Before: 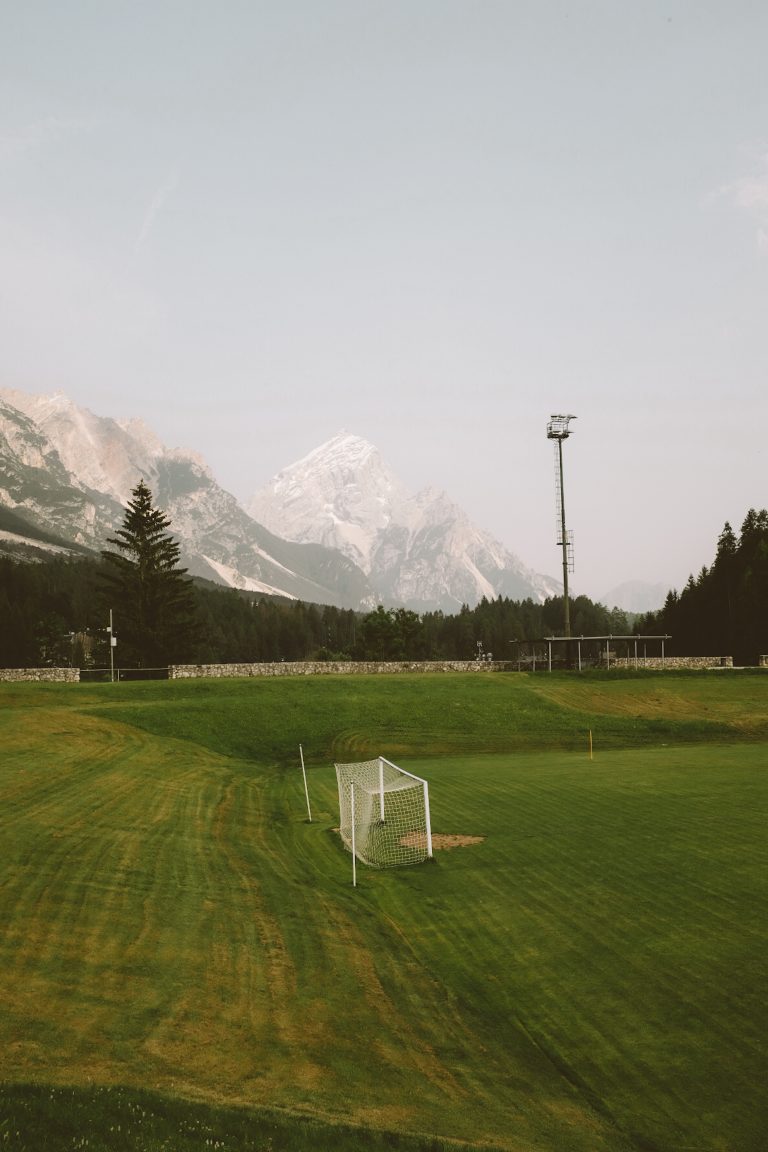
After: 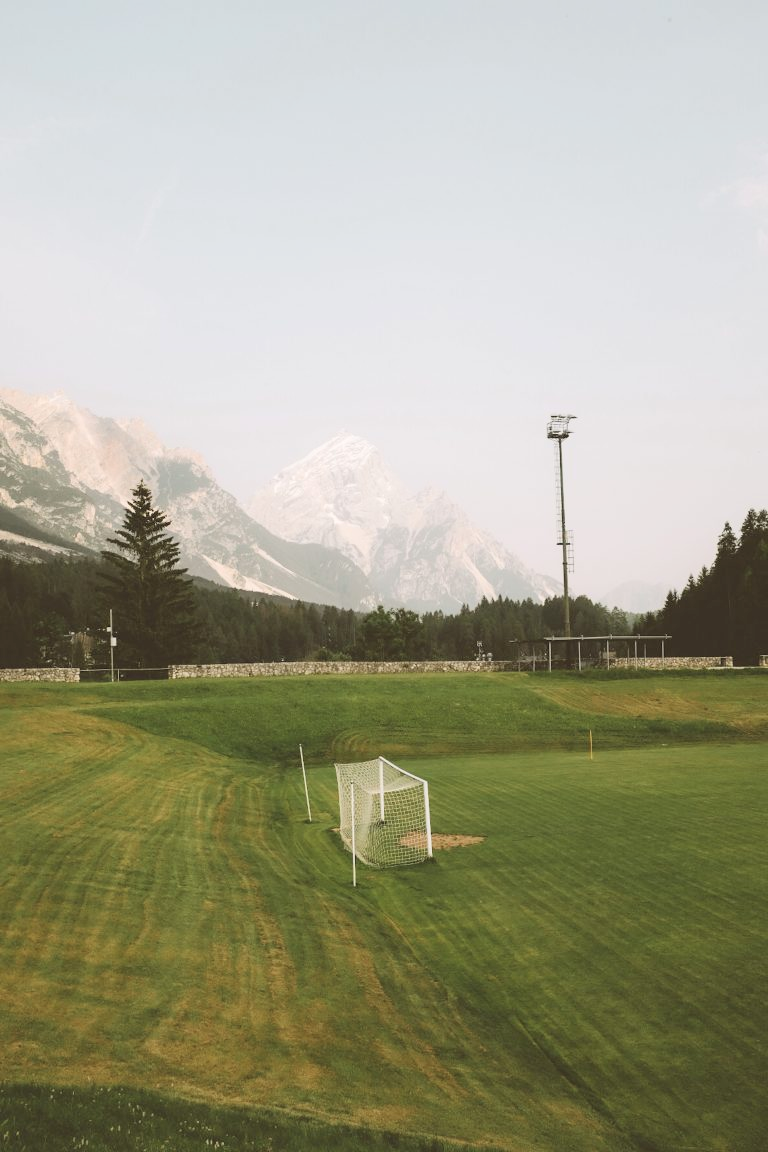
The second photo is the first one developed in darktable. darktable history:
contrast brightness saturation: contrast 0.144, brightness 0.223
tone equalizer: edges refinement/feathering 500, mask exposure compensation -1.57 EV, preserve details no
